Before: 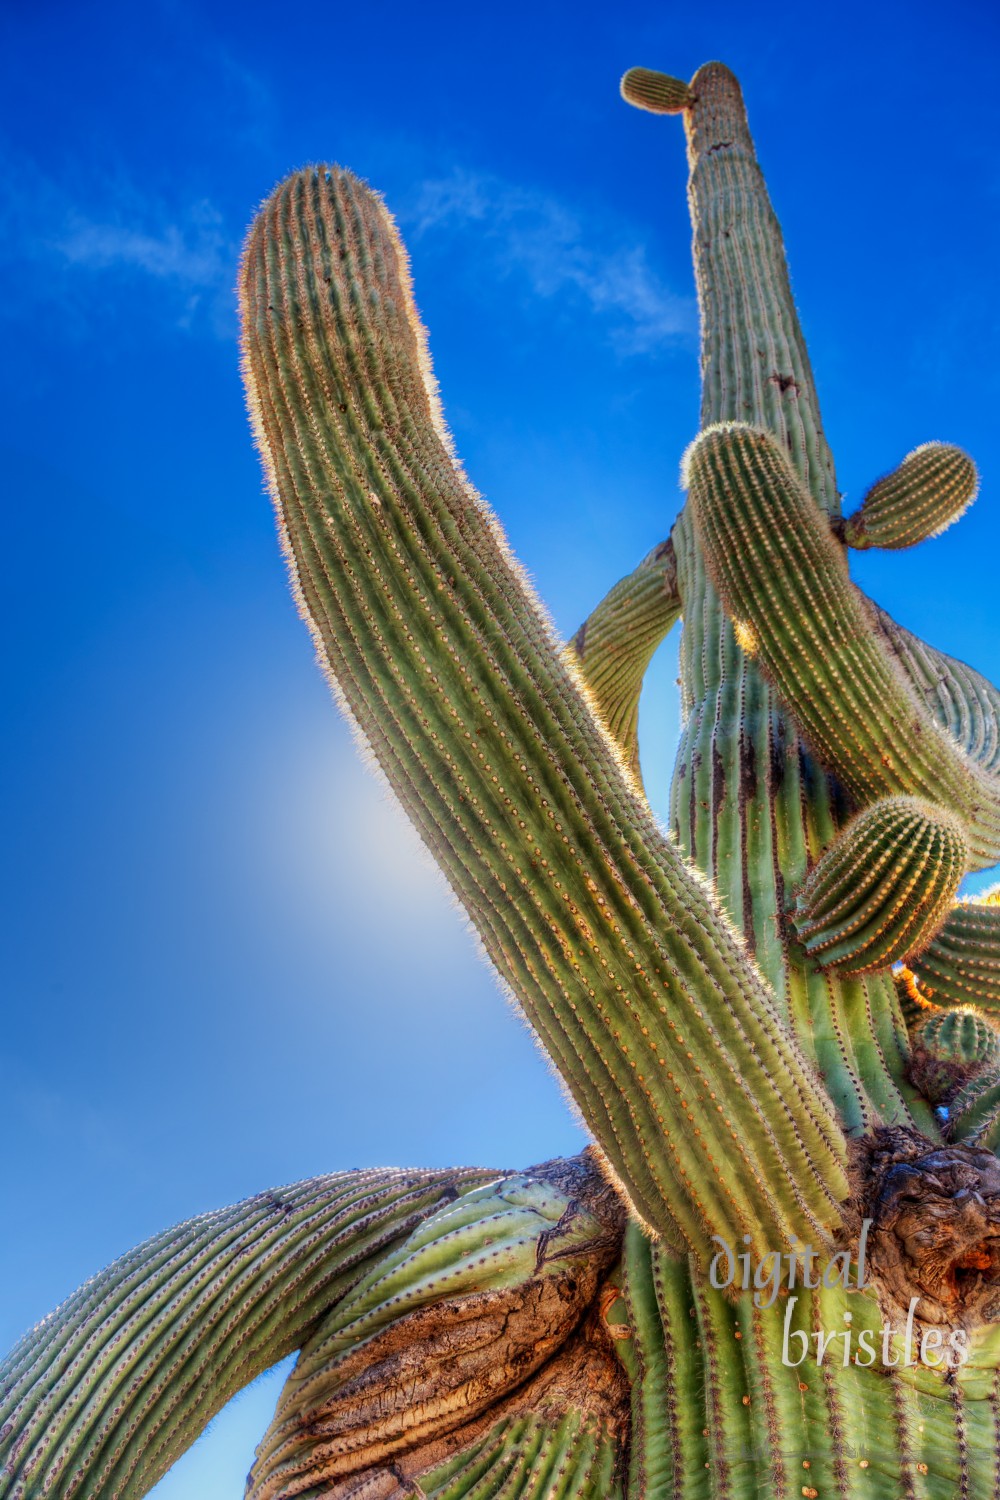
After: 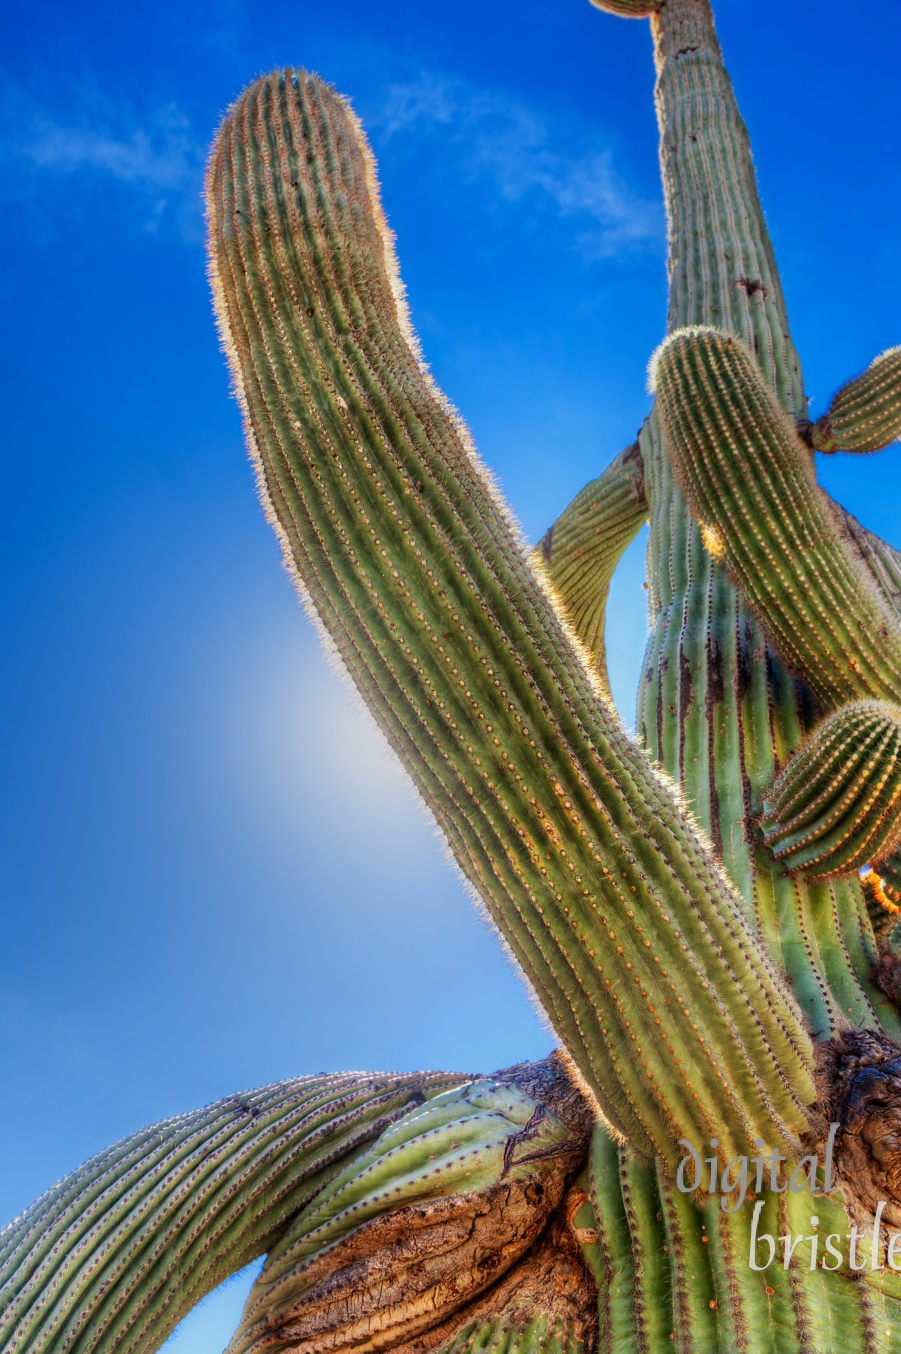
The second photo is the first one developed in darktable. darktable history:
crop: left 3.376%, top 6.422%, right 6.435%, bottom 3.291%
